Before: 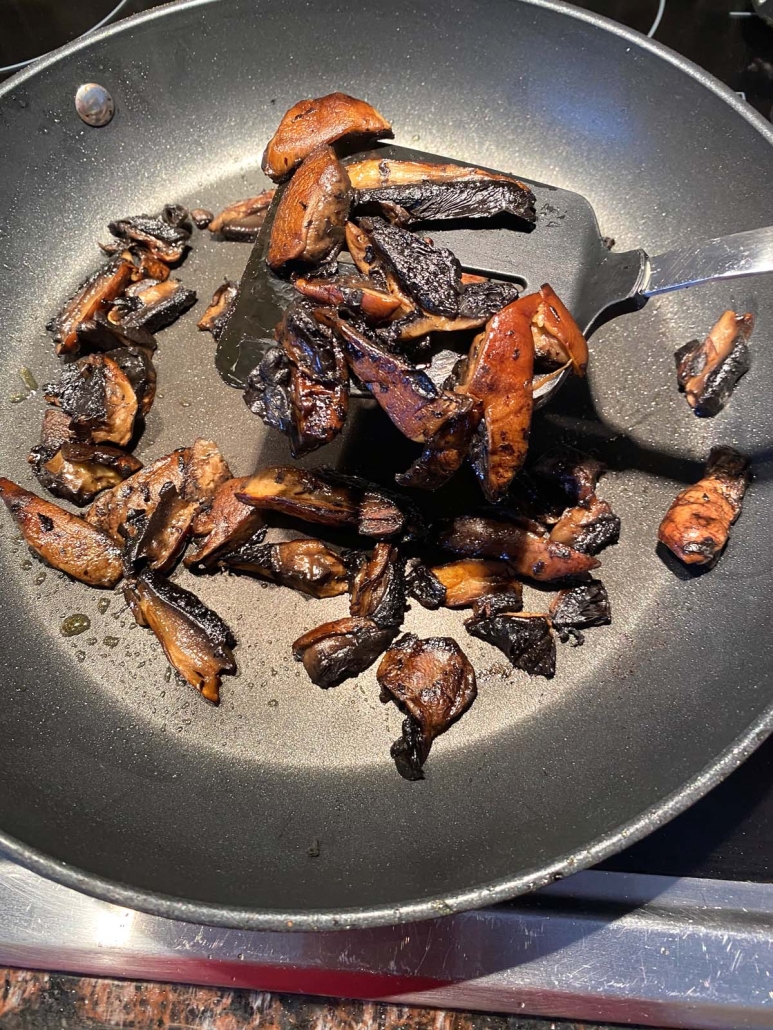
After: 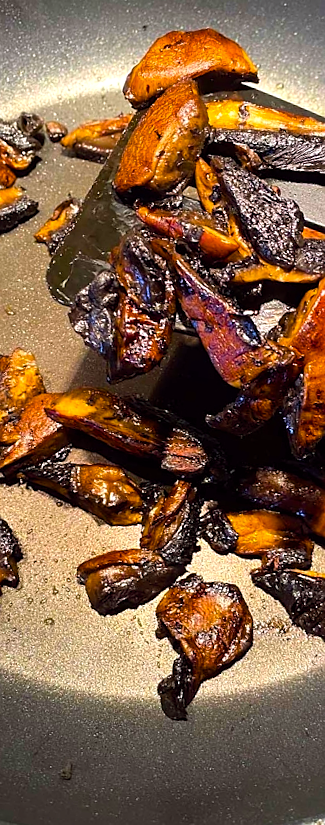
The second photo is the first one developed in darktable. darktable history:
color balance: lift [1, 1.001, 0.999, 1.001], gamma [1, 1.004, 1.007, 0.993], gain [1, 0.991, 0.987, 1.013], contrast 7.5%, contrast fulcrum 10%, output saturation 115%
sharpen: radius 0.969, amount 0.604
crop and rotate: left 29.476%, top 10.214%, right 35.32%, bottom 17.333%
rotate and perspective: rotation 9.12°, automatic cropping off
color balance rgb: perceptual saturation grading › global saturation 40%, global vibrance 15%
